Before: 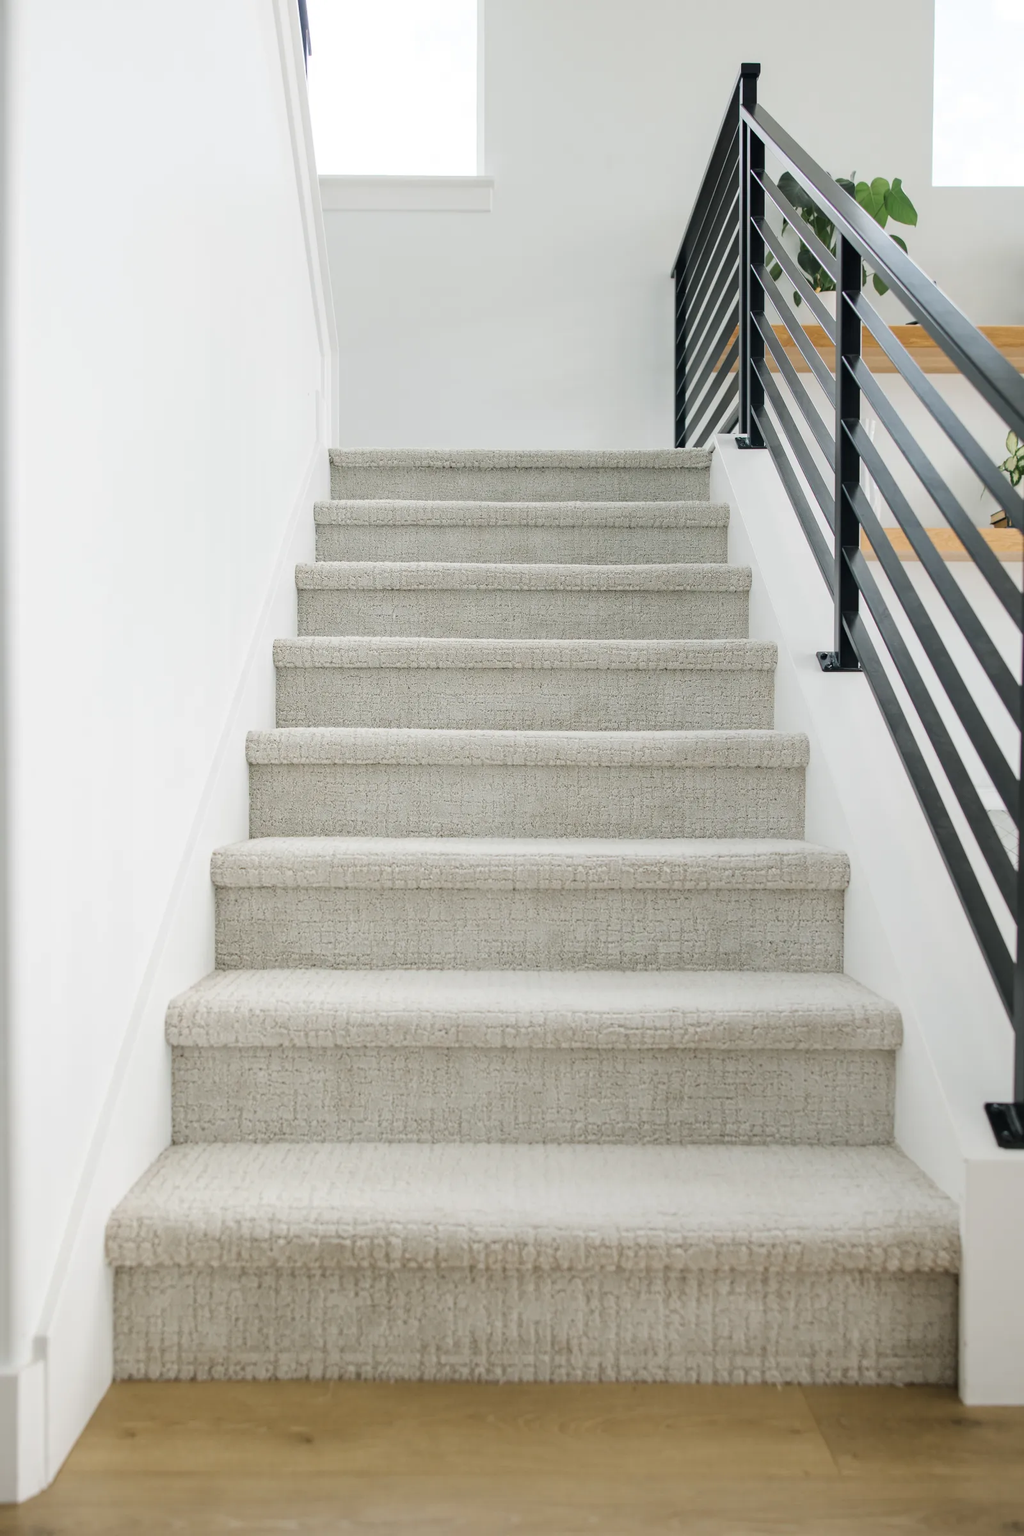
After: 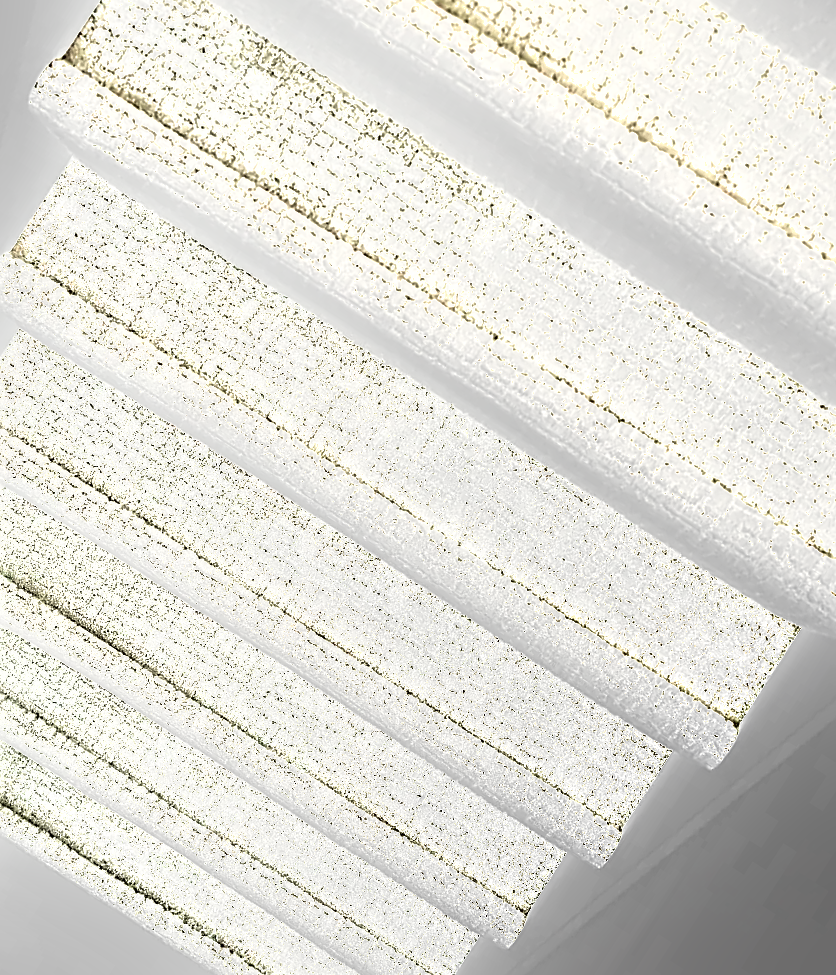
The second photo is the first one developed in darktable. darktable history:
tone equalizer: -8 EV -0.718 EV, -7 EV -0.739 EV, -6 EV -0.587 EV, -5 EV -0.415 EV, -3 EV 0.367 EV, -2 EV 0.6 EV, -1 EV 0.676 EV, +0 EV 0.722 EV, edges refinement/feathering 500, mask exposure compensation -1.57 EV, preserve details no
sharpen: on, module defaults
crop and rotate: angle 147.26°, left 9.152%, top 15.656%, right 4.468%, bottom 17.182%
shadows and highlights: shadows 59.45, soften with gaussian
local contrast: mode bilateral grid, contrast 24, coarseness 60, detail 151%, midtone range 0.2
exposure: black level correction 0.001, exposure 1.132 EV, compensate exposure bias true, compensate highlight preservation false
